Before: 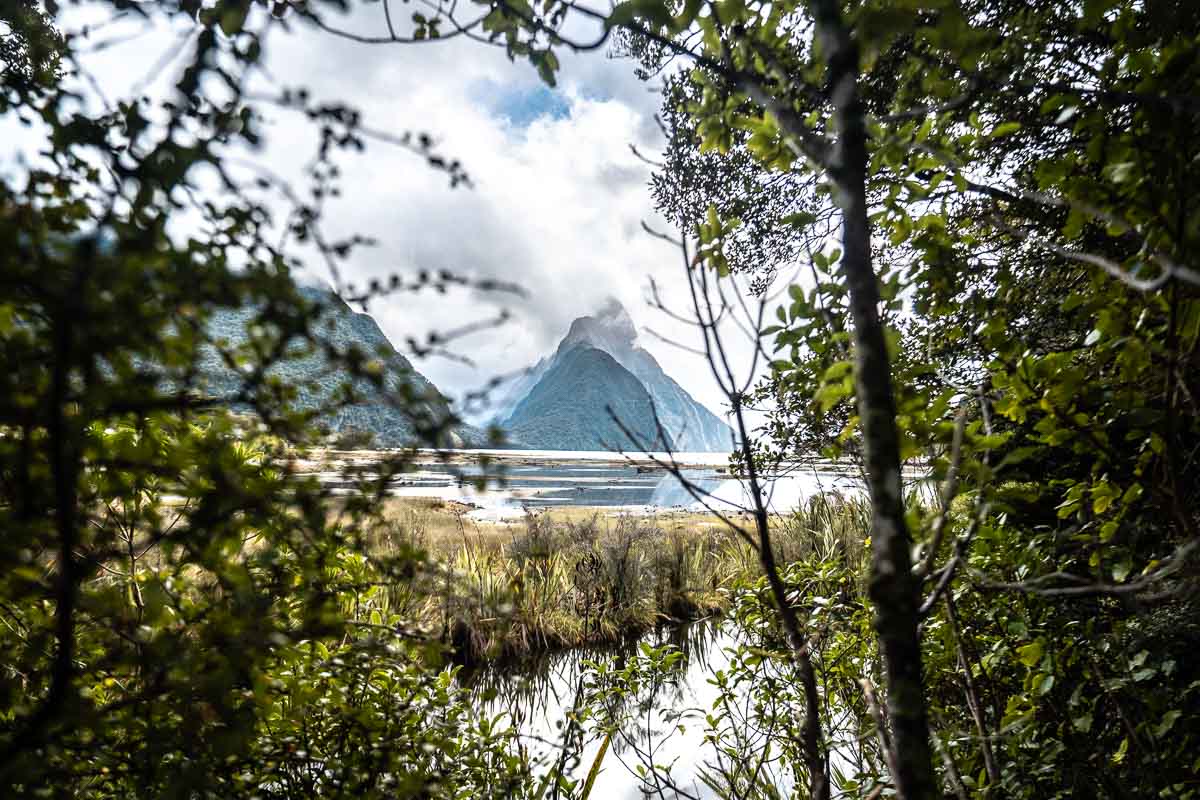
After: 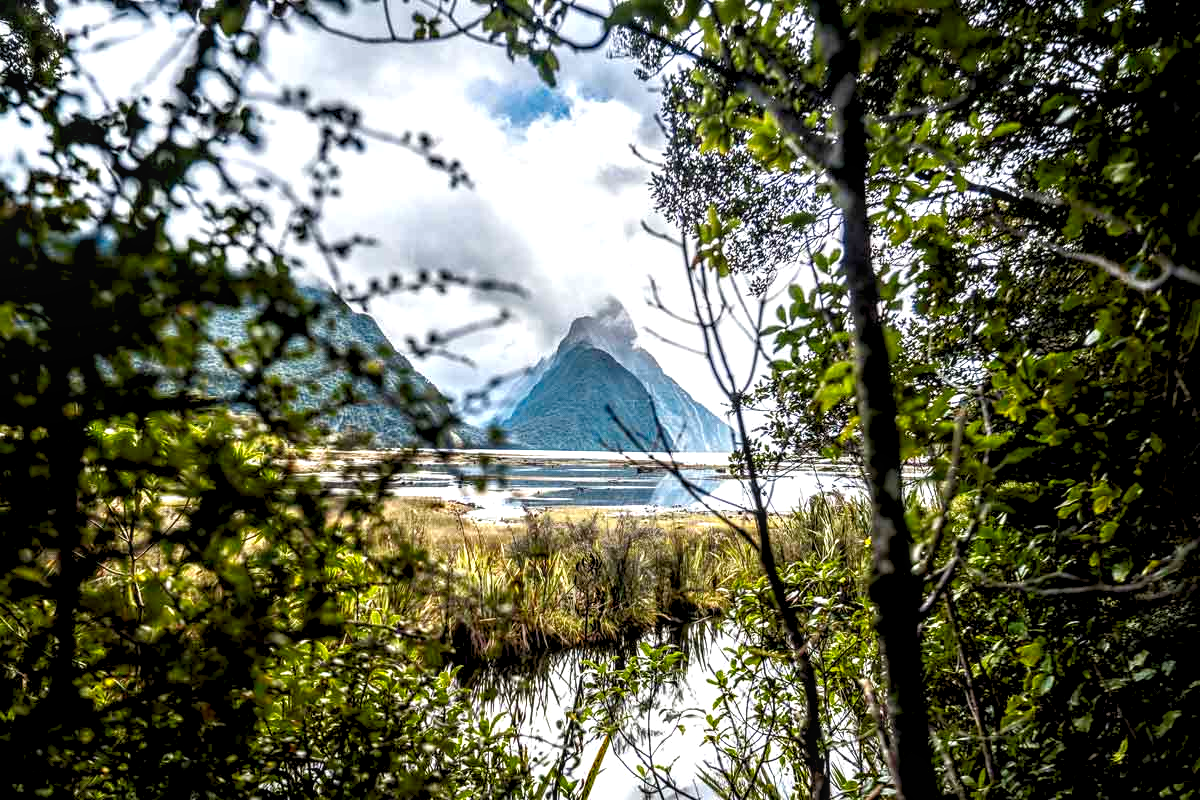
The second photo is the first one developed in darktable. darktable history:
local contrast: detail 130%
rgb levels: preserve colors sum RGB, levels [[0.038, 0.433, 0.934], [0, 0.5, 1], [0, 0.5, 1]]
contrast brightness saturation: brightness -0.25, saturation 0.2
exposure: exposure 0.6 EV, compensate highlight preservation false
